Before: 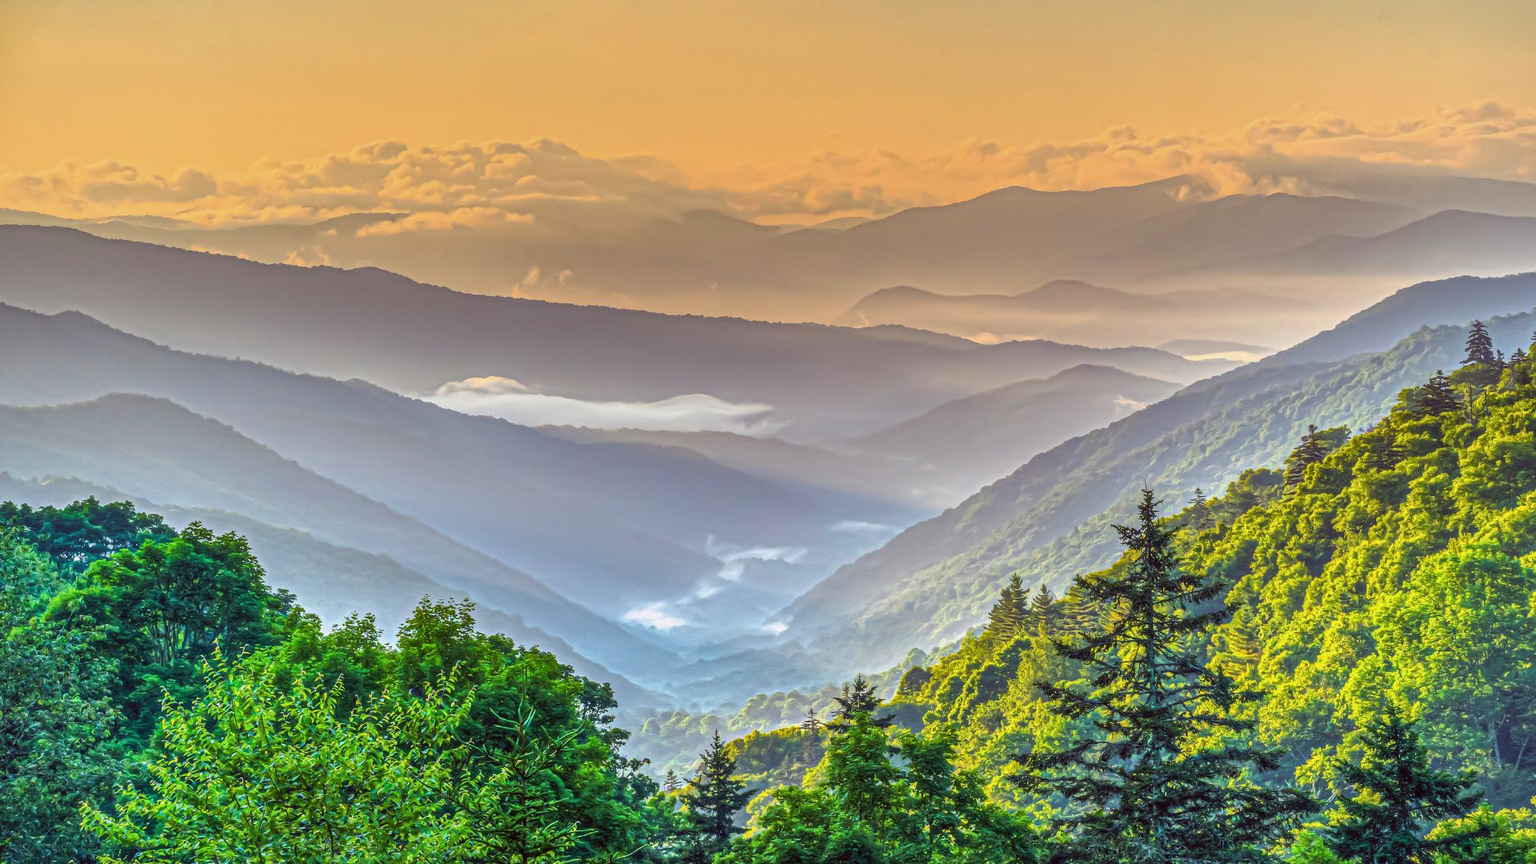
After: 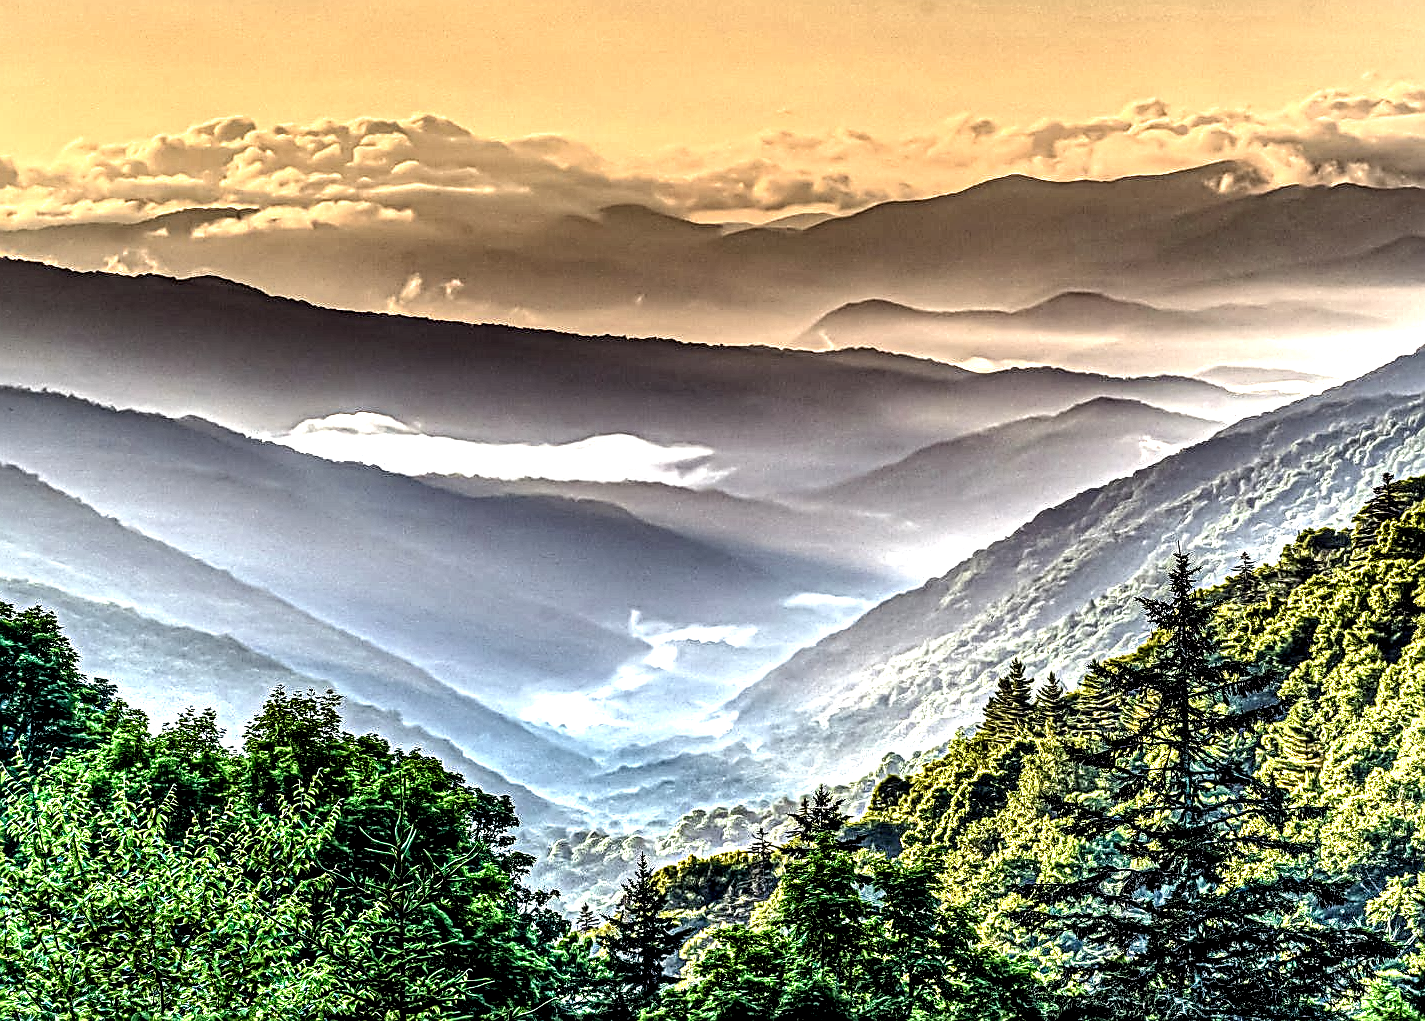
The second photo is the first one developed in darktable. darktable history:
crop and rotate: left 13.204%, top 5.409%, right 12.564%
filmic rgb: black relative exposure -8.68 EV, white relative exposure 2.73 EV, threshold 3.04 EV, target black luminance 0%, hardness 6.27, latitude 77.16%, contrast 1.328, shadows ↔ highlights balance -0.315%, enable highlight reconstruction true
sharpen: amount 0.997
local contrast: highlights 116%, shadows 46%, detail 292%
